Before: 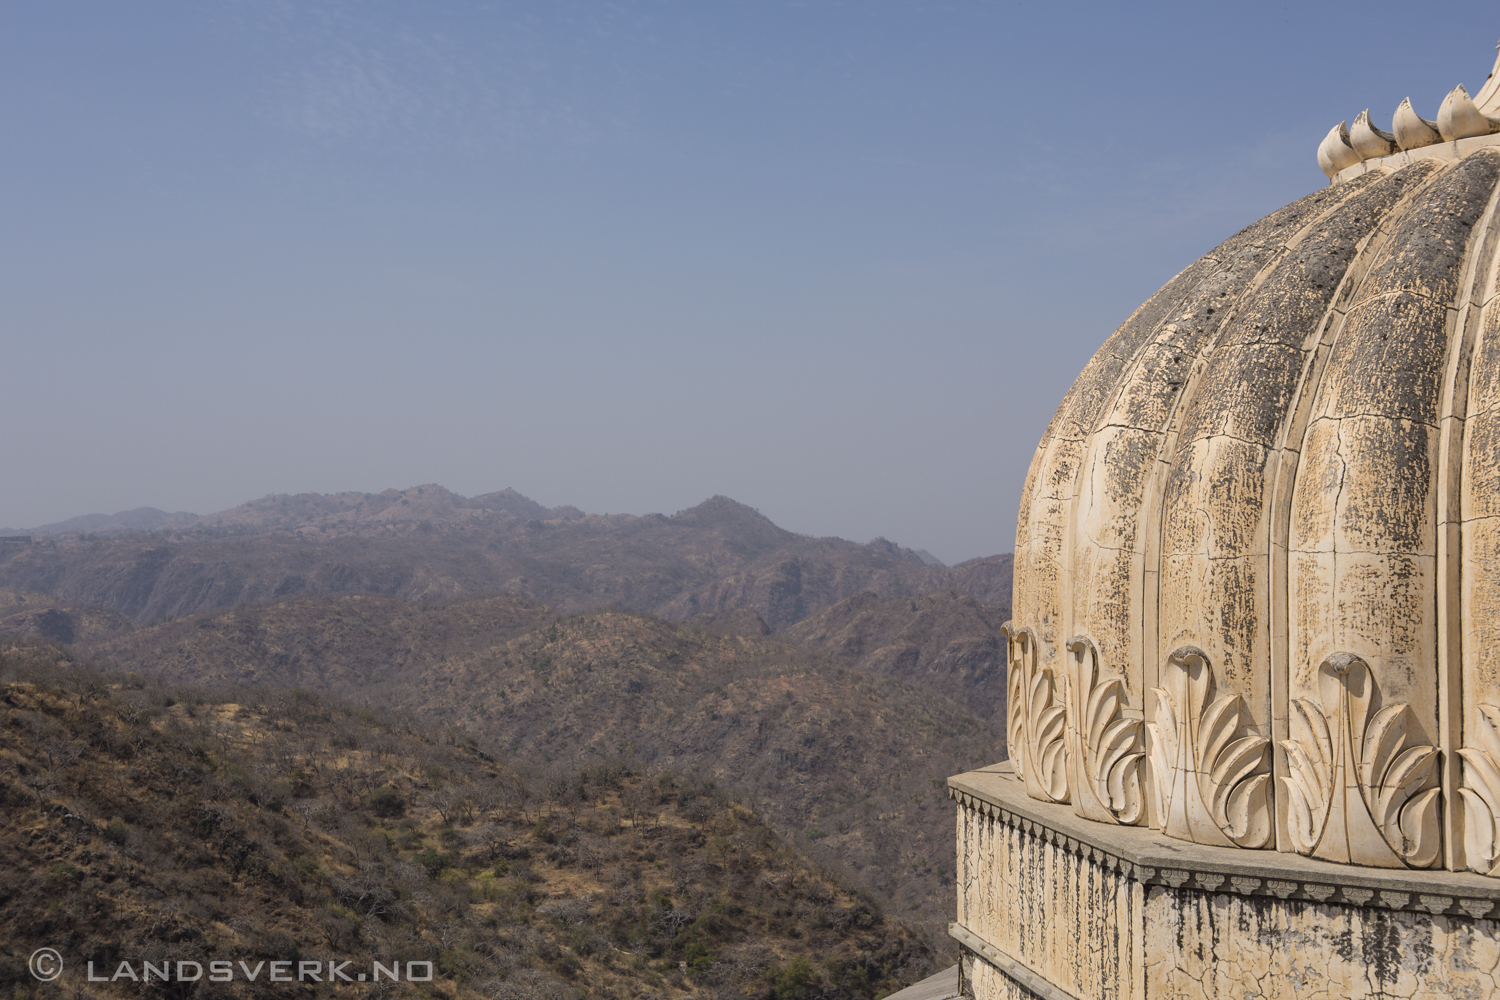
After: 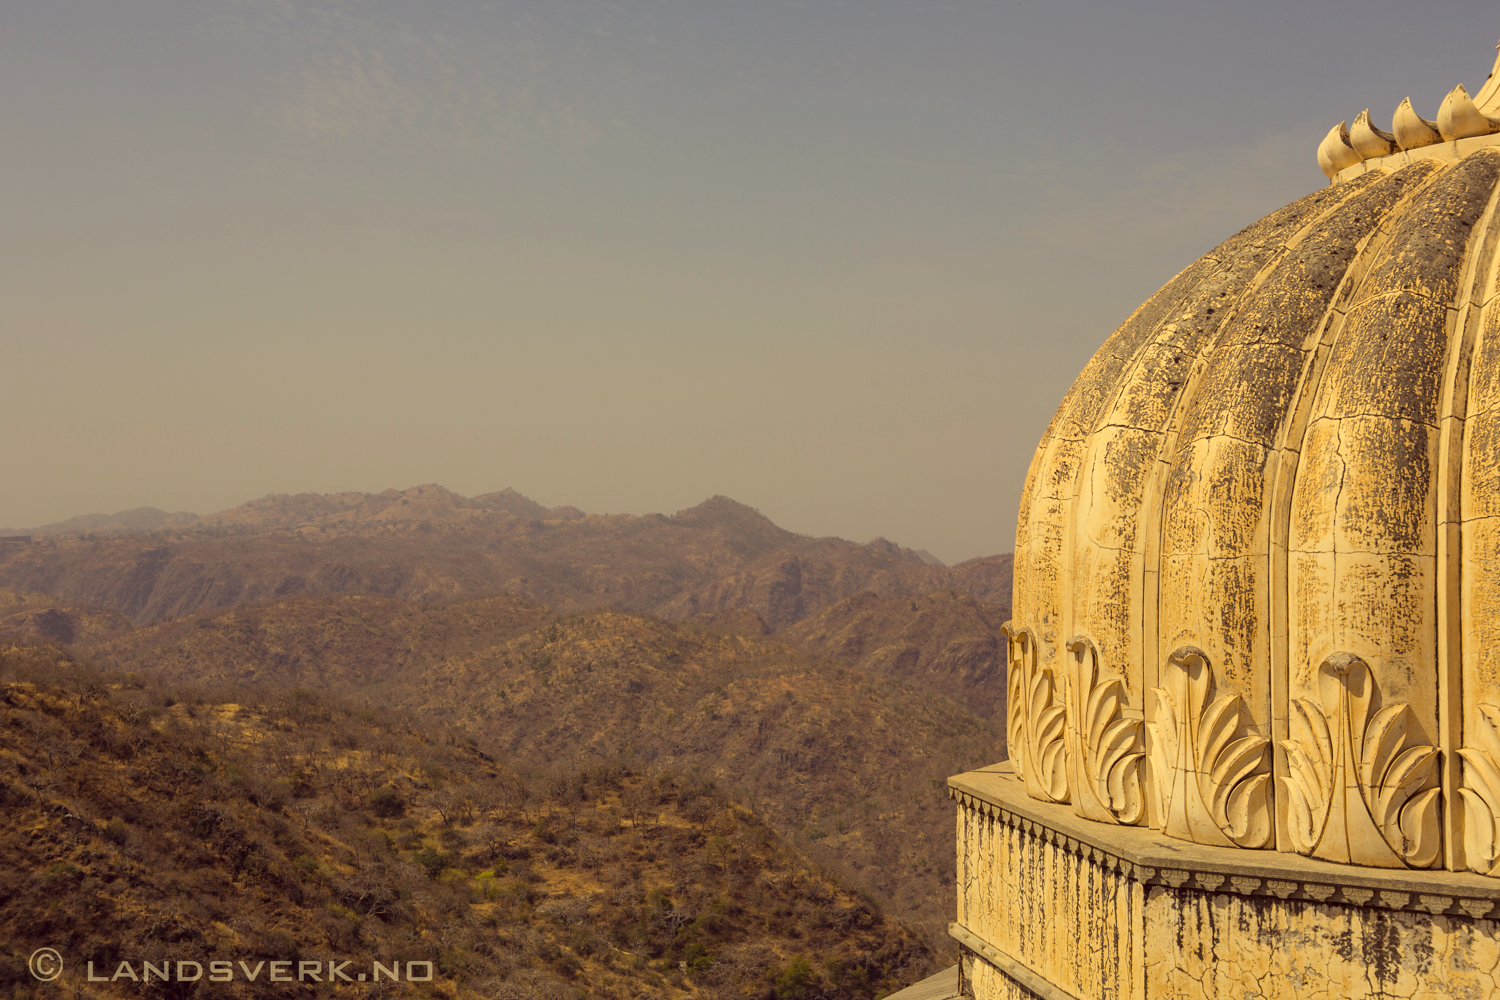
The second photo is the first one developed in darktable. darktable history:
tone equalizer: on, module defaults
color correction: highlights a* -0.482, highlights b* 40, shadows a* 9.8, shadows b* -0.161
